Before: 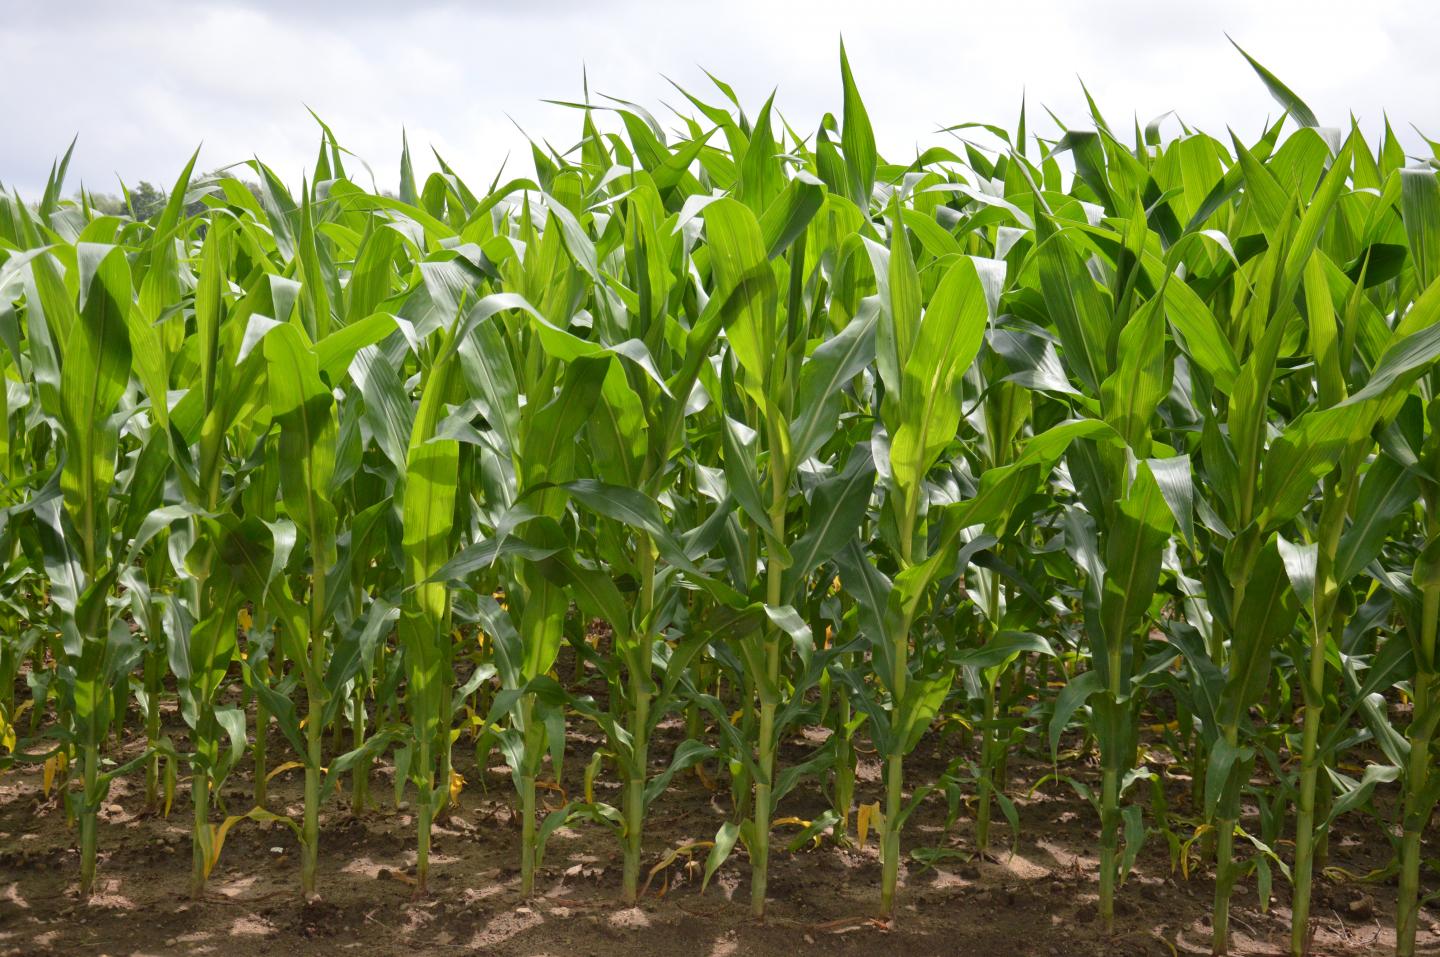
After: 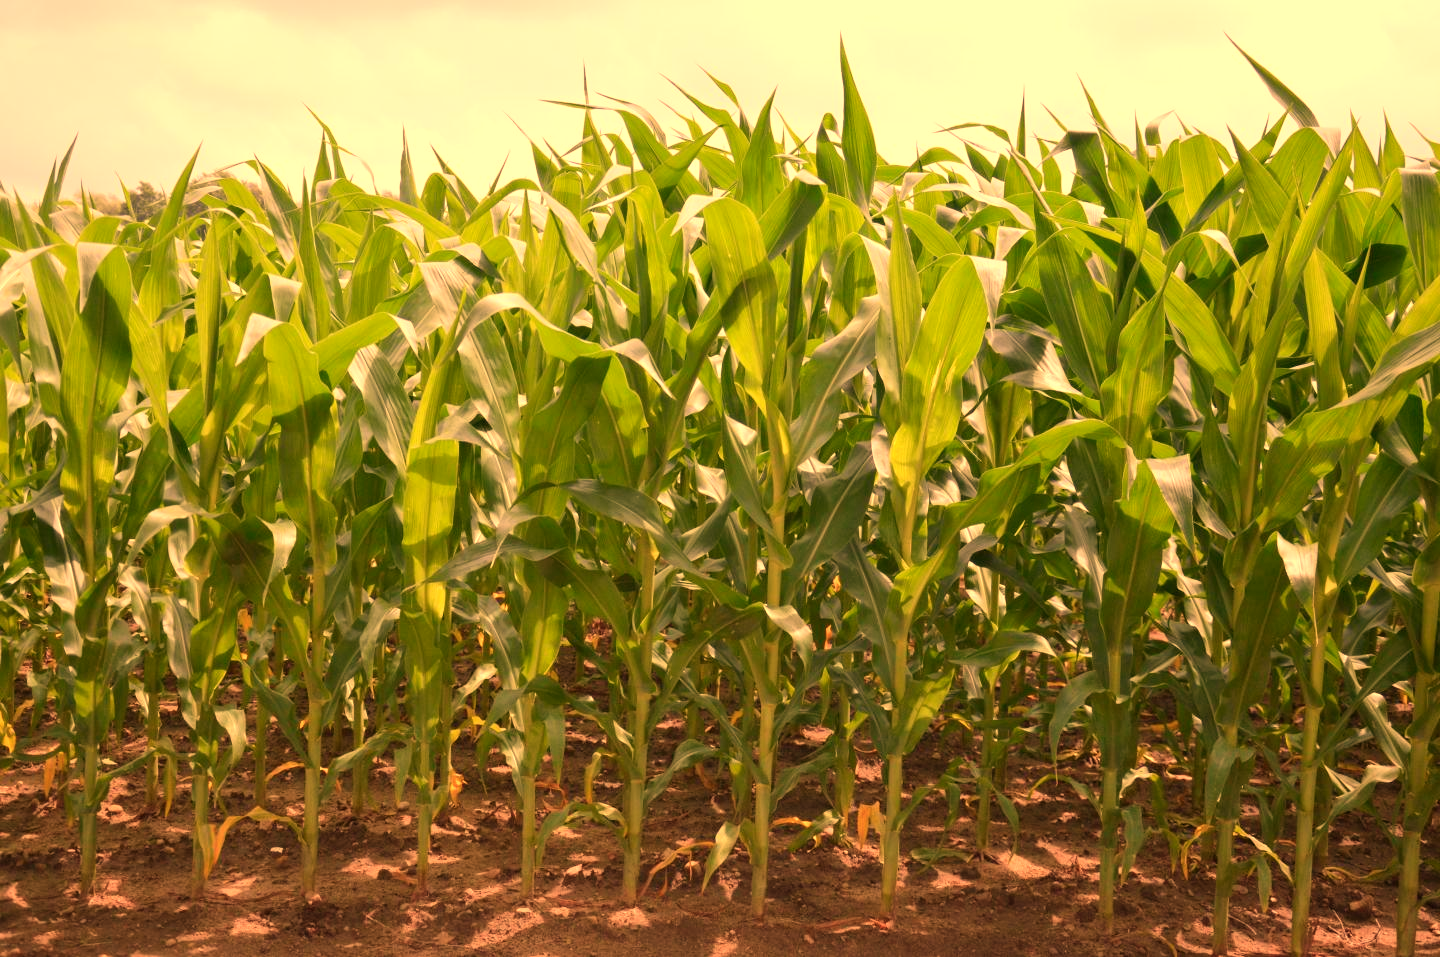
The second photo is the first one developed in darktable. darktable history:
color calibration: output R [1.003, 0.027, -0.041, 0], output G [-0.018, 1.043, -0.038, 0], output B [0.071, -0.086, 1.017, 0], illuminant as shot in camera, x 0.359, y 0.362, temperature 4570.54 K
white balance: red 1.467, blue 0.684
base curve: curves: ch0 [(0, 0) (0.472, 0.508) (1, 1)]
